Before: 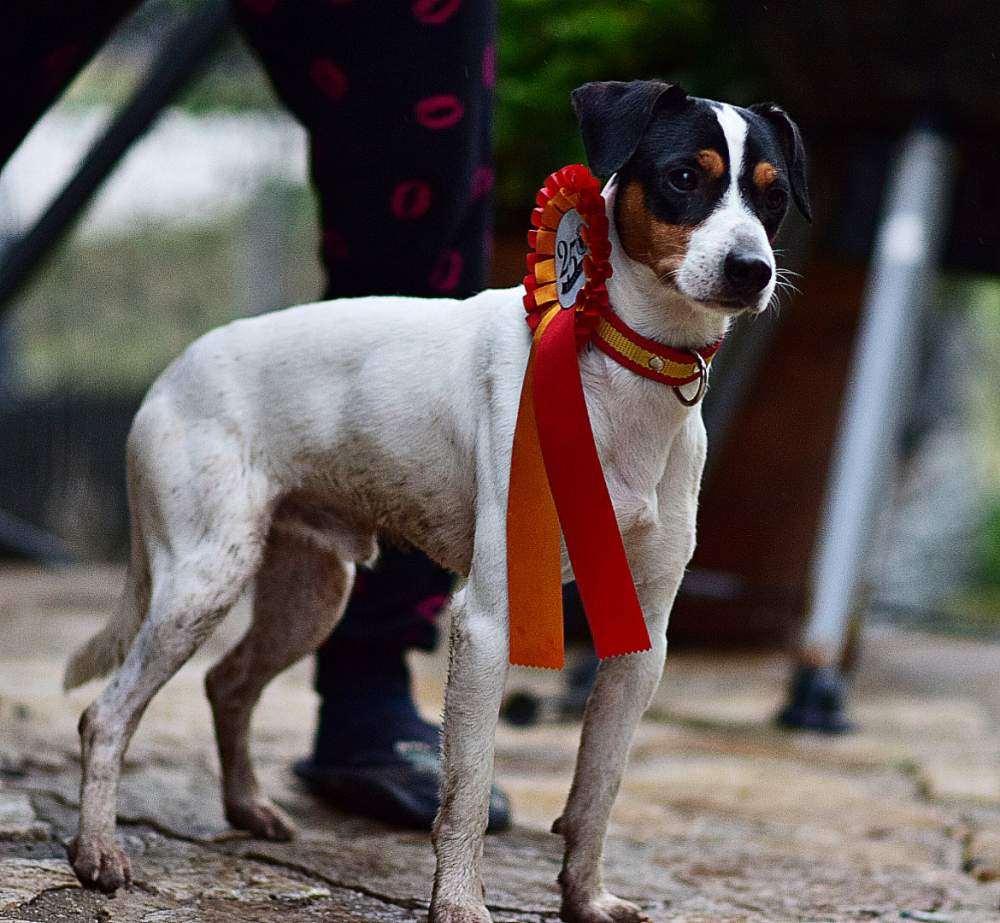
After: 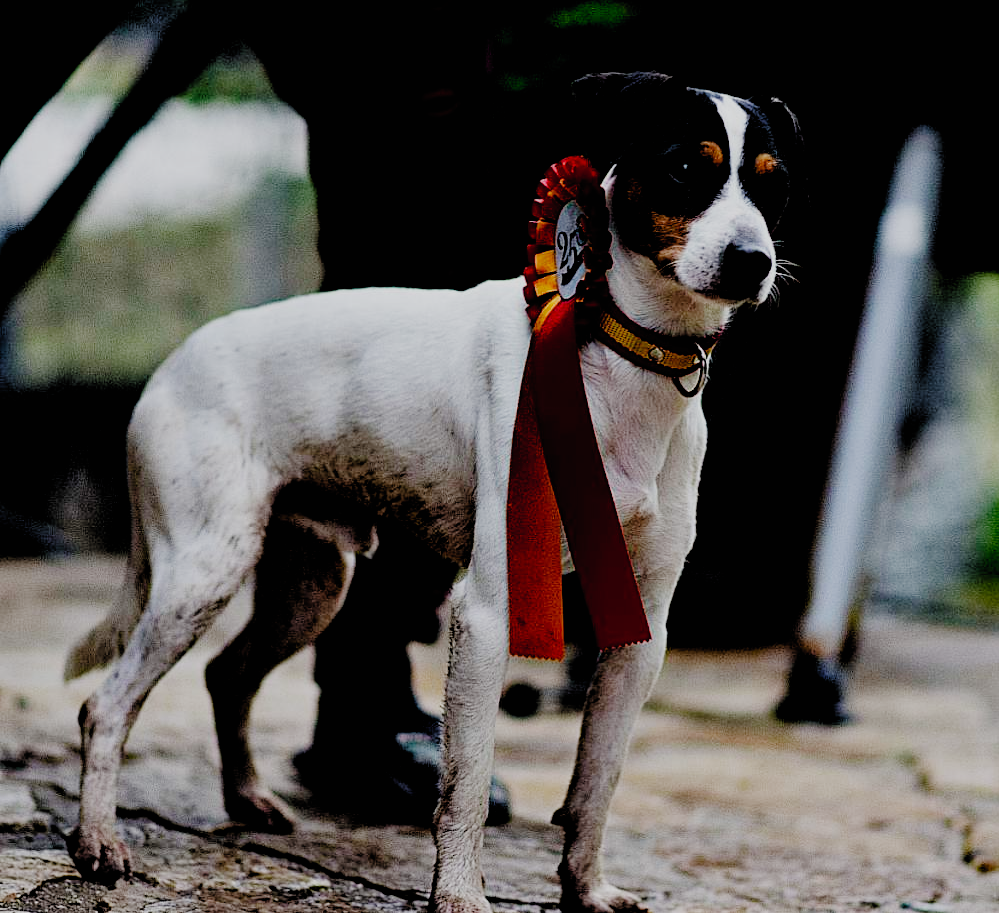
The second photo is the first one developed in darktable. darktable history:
filmic rgb: black relative exposure -2.85 EV, white relative exposure 4.56 EV, hardness 1.77, contrast 1.25, preserve chrominance no, color science v5 (2021)
crop: top 1.049%, right 0.001%
